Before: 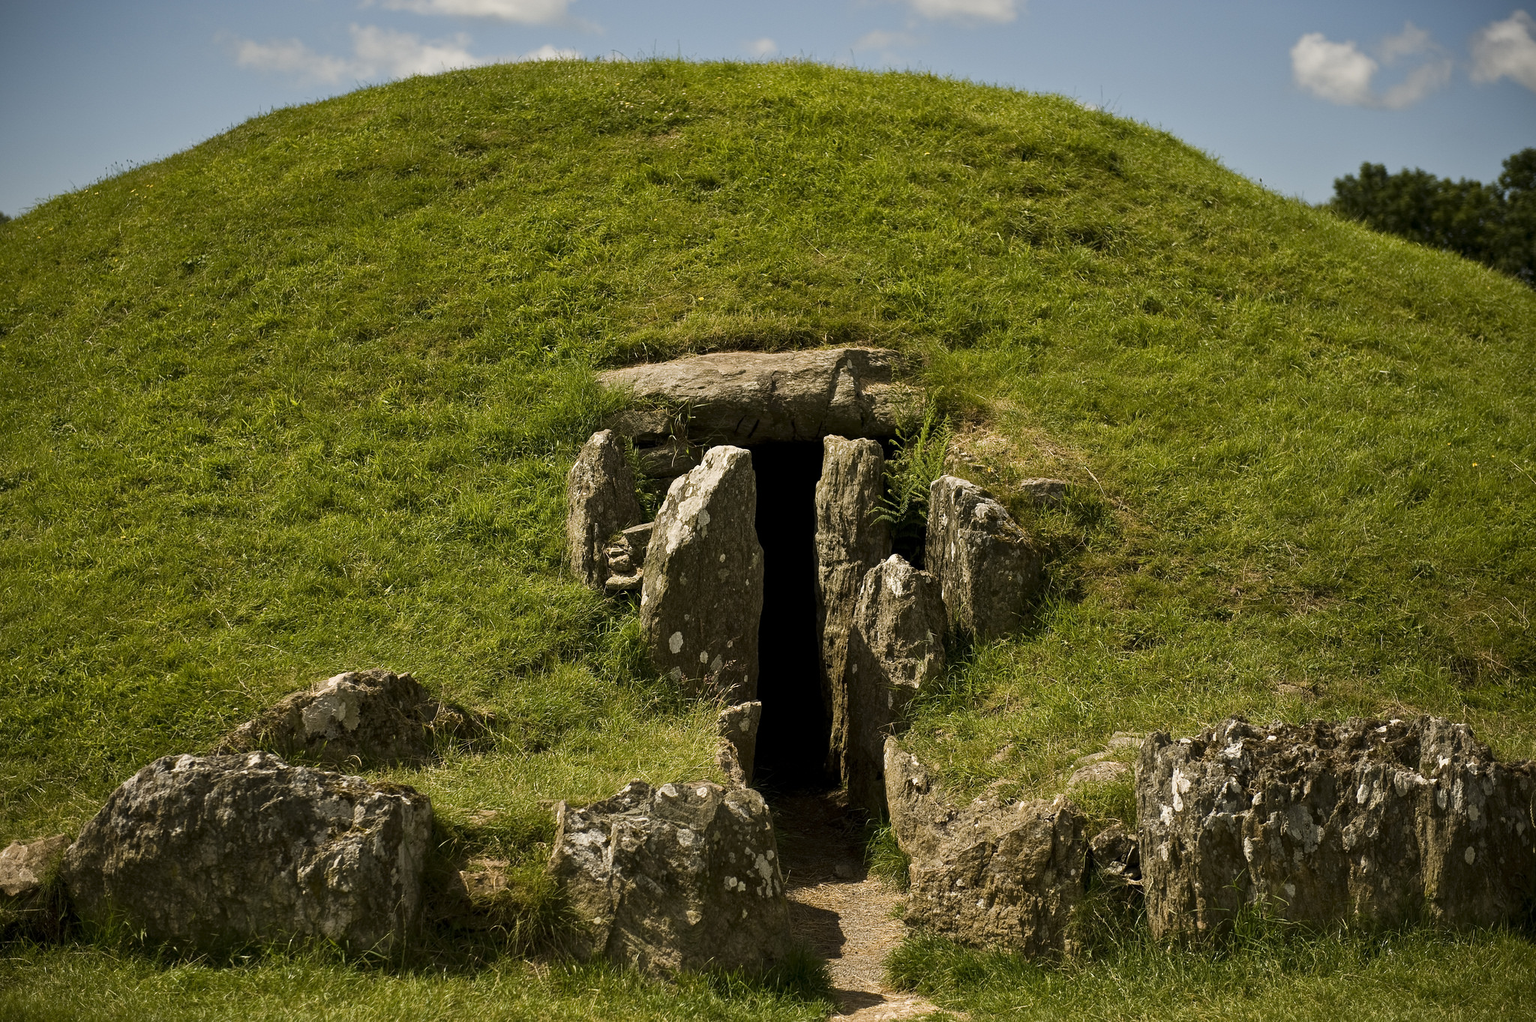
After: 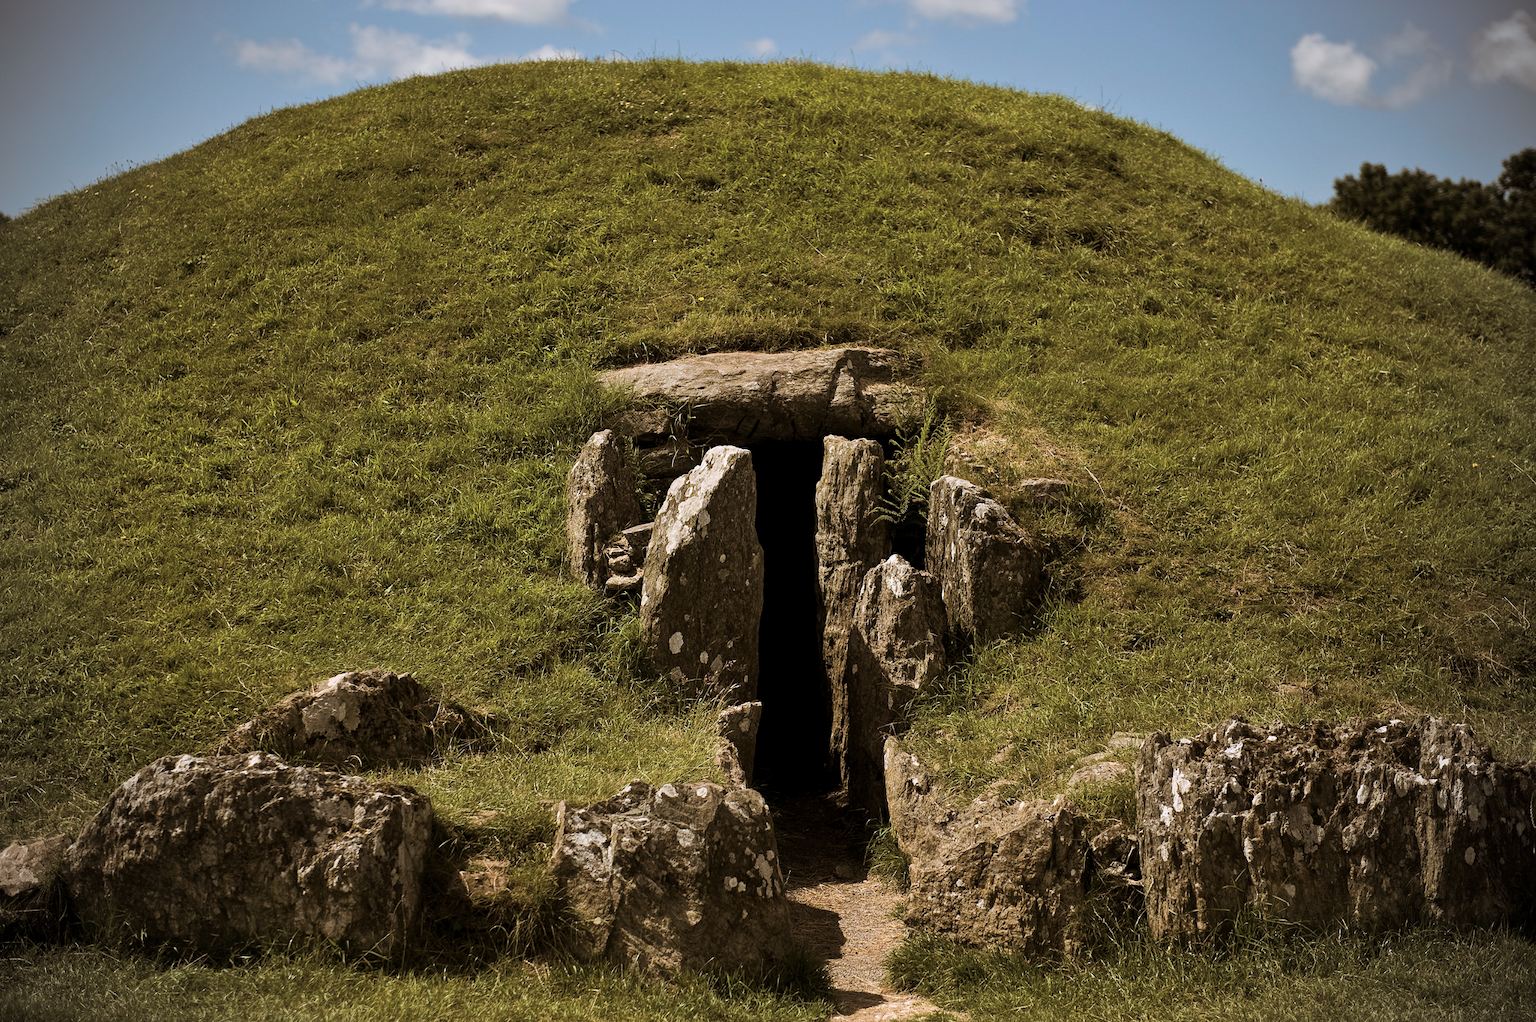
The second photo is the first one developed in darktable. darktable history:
color calibration: illuminant as shot in camera, x 0.358, y 0.373, temperature 4628.91 K
vignetting: fall-off radius 60.92%
split-toning: shadows › hue 32.4°, shadows › saturation 0.51, highlights › hue 180°, highlights › saturation 0, balance -60.17, compress 55.19%
